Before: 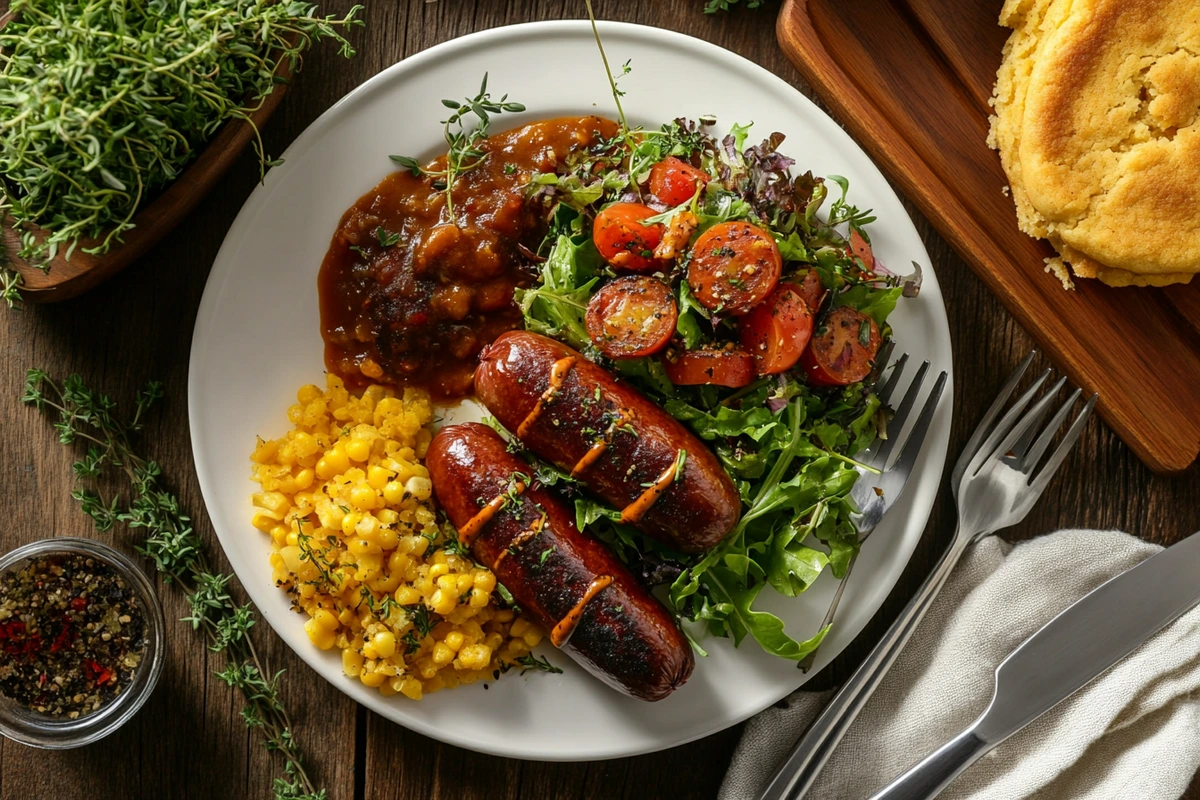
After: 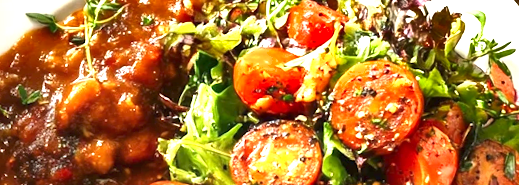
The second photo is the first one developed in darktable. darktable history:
exposure: black level correction 0, exposure 1.9 EV, compensate highlight preservation false
crop: left 28.64%, top 16.832%, right 26.637%, bottom 58.055%
shadows and highlights: shadows 52.42, soften with gaussian
rotate and perspective: rotation -3°, crop left 0.031, crop right 0.968, crop top 0.07, crop bottom 0.93
